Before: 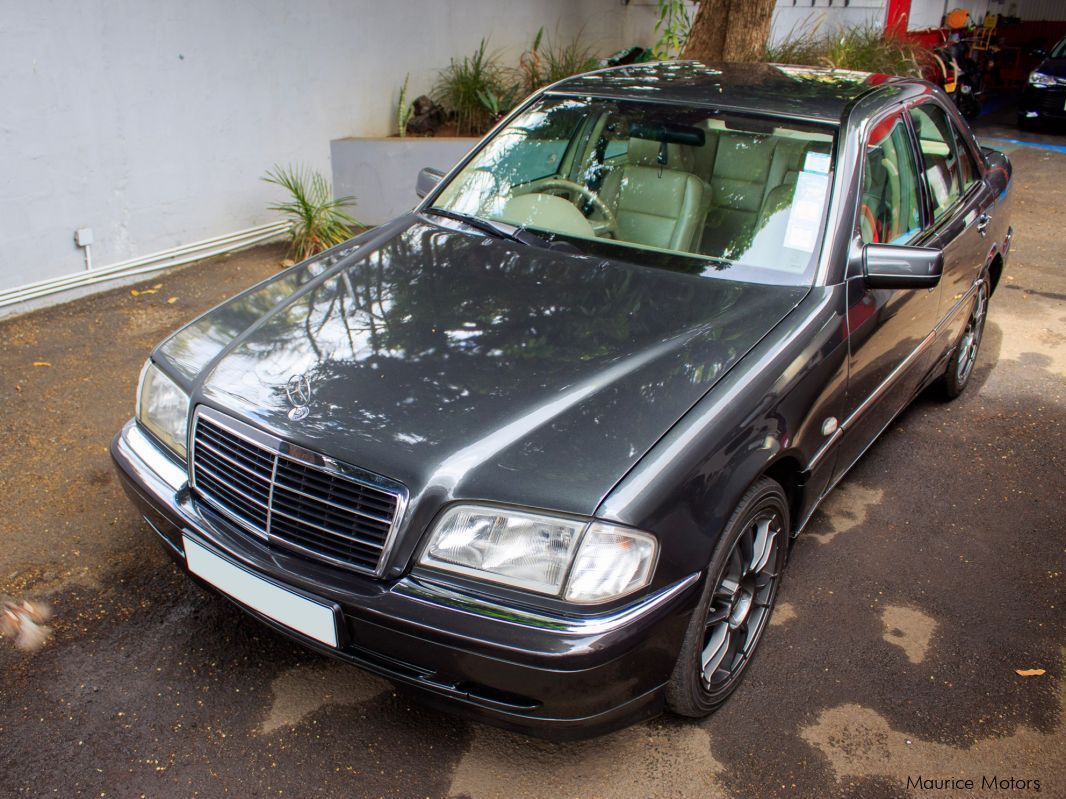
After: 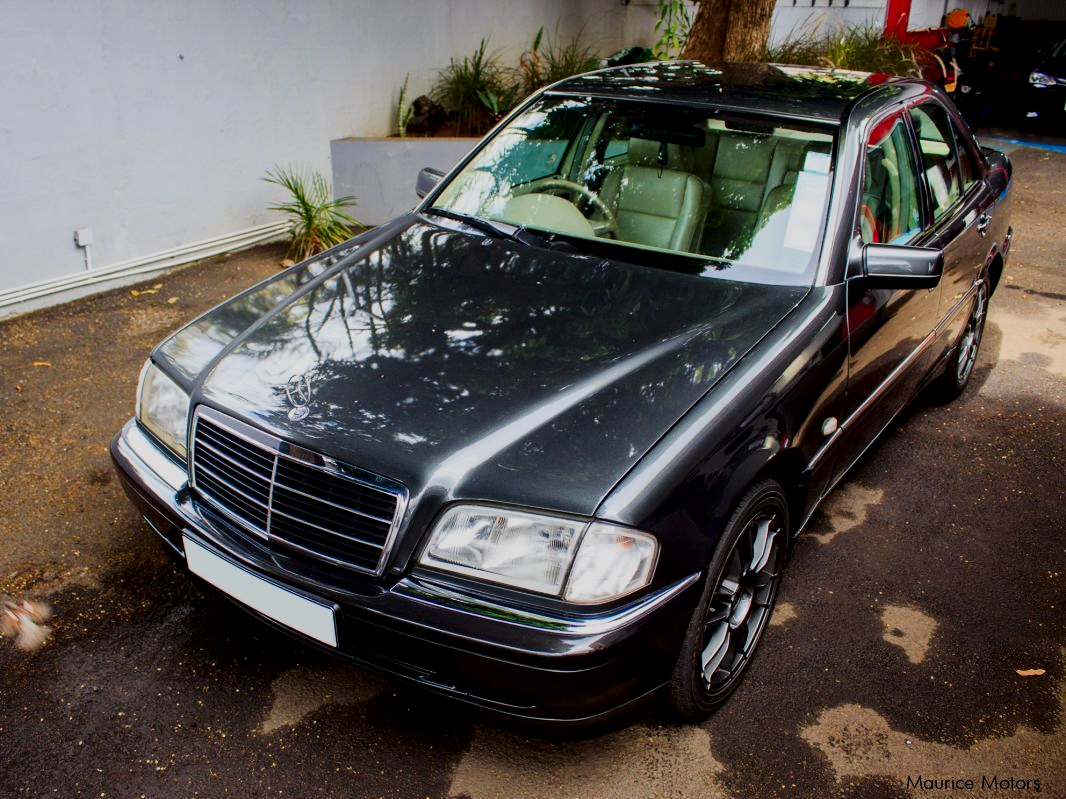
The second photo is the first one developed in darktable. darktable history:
contrast brightness saturation: contrast 0.206, brightness -0.114, saturation 0.209
filmic rgb: black relative exposure -7.65 EV, white relative exposure 4.56 EV, hardness 3.61, add noise in highlights 0.001, color science v3 (2019), use custom middle-gray values true, contrast in highlights soft
local contrast: mode bilateral grid, contrast 20, coarseness 50, detail 120%, midtone range 0.2
